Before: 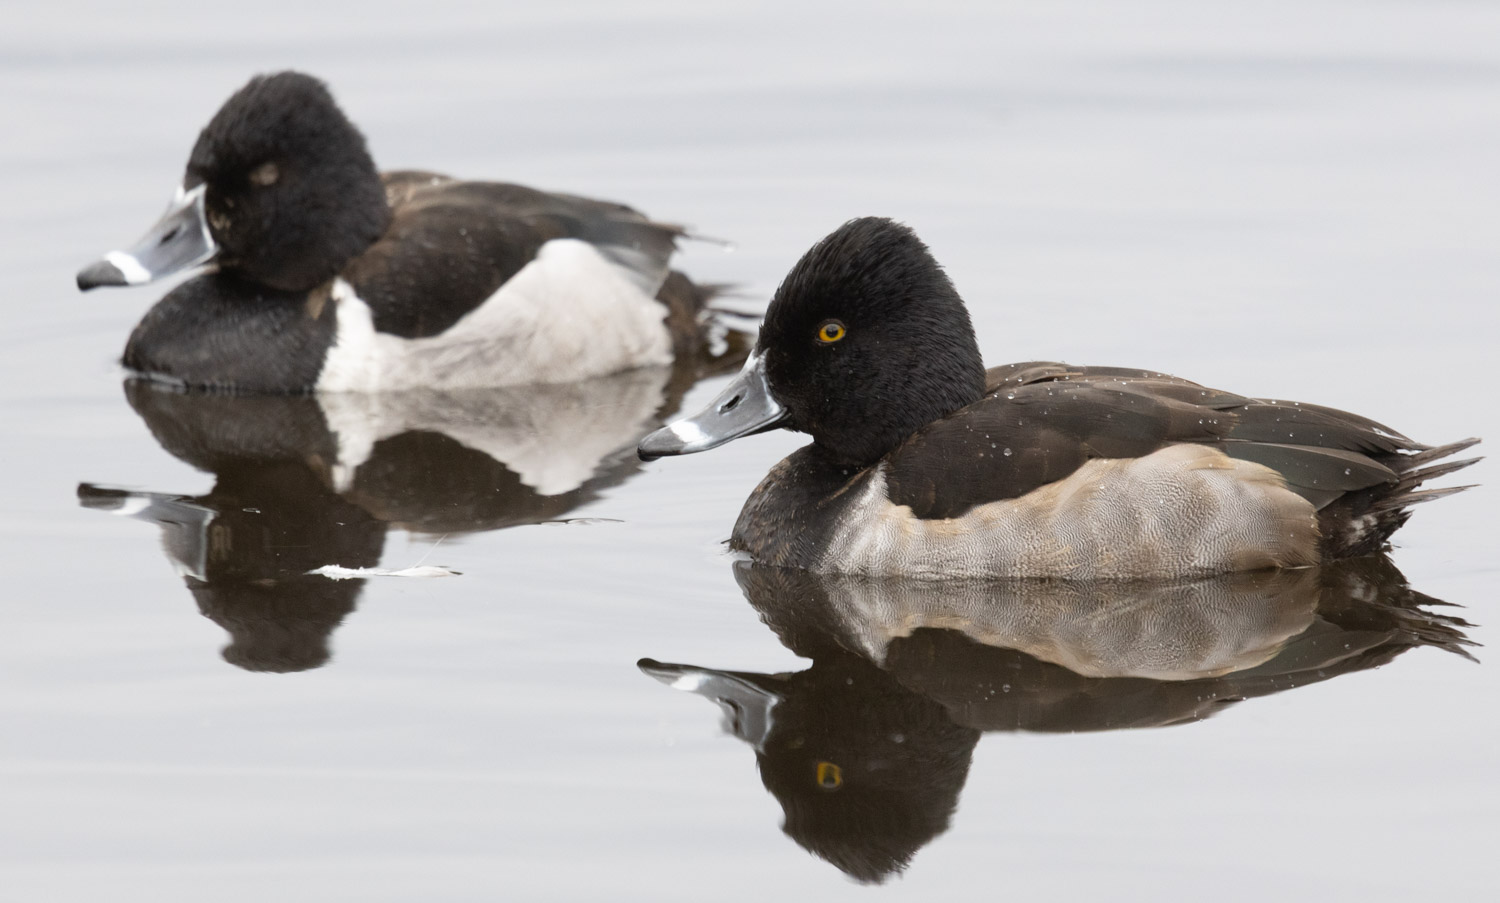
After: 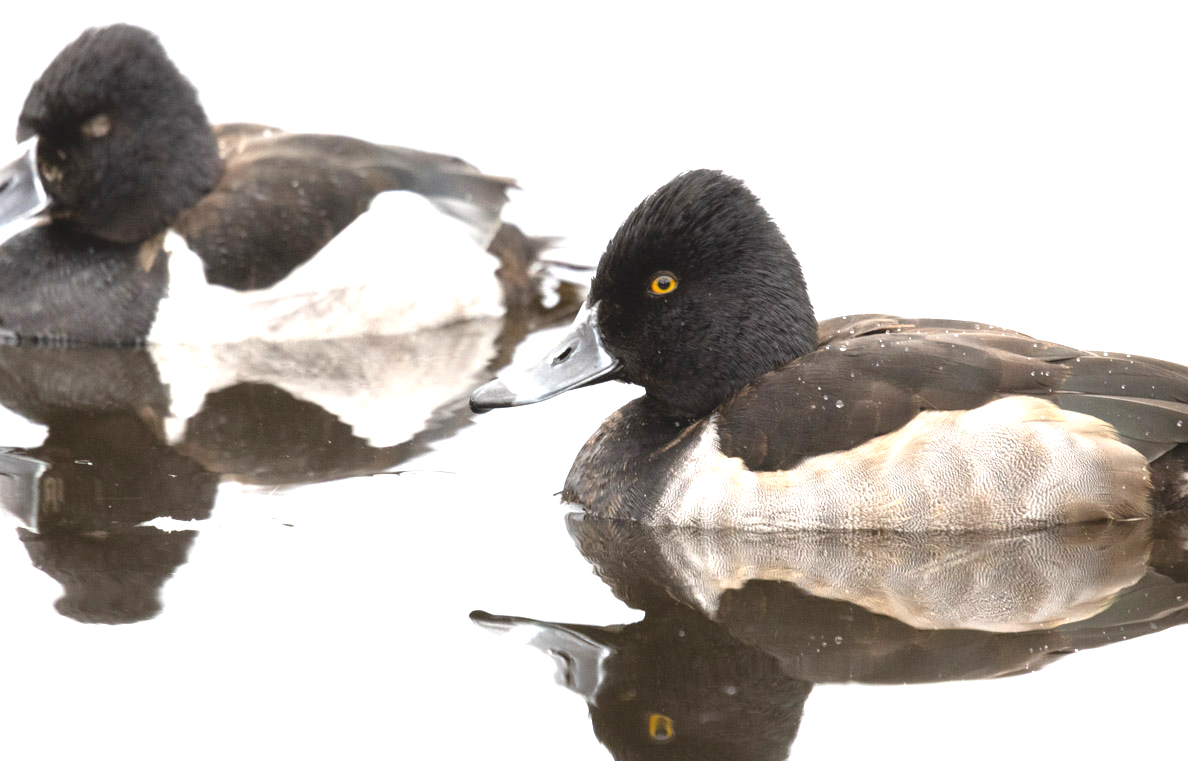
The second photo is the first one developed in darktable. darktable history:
exposure: black level correction -0.002, exposure 1.115 EV, compensate highlight preservation false
crop: left 11.225%, top 5.381%, right 9.565%, bottom 10.314%
